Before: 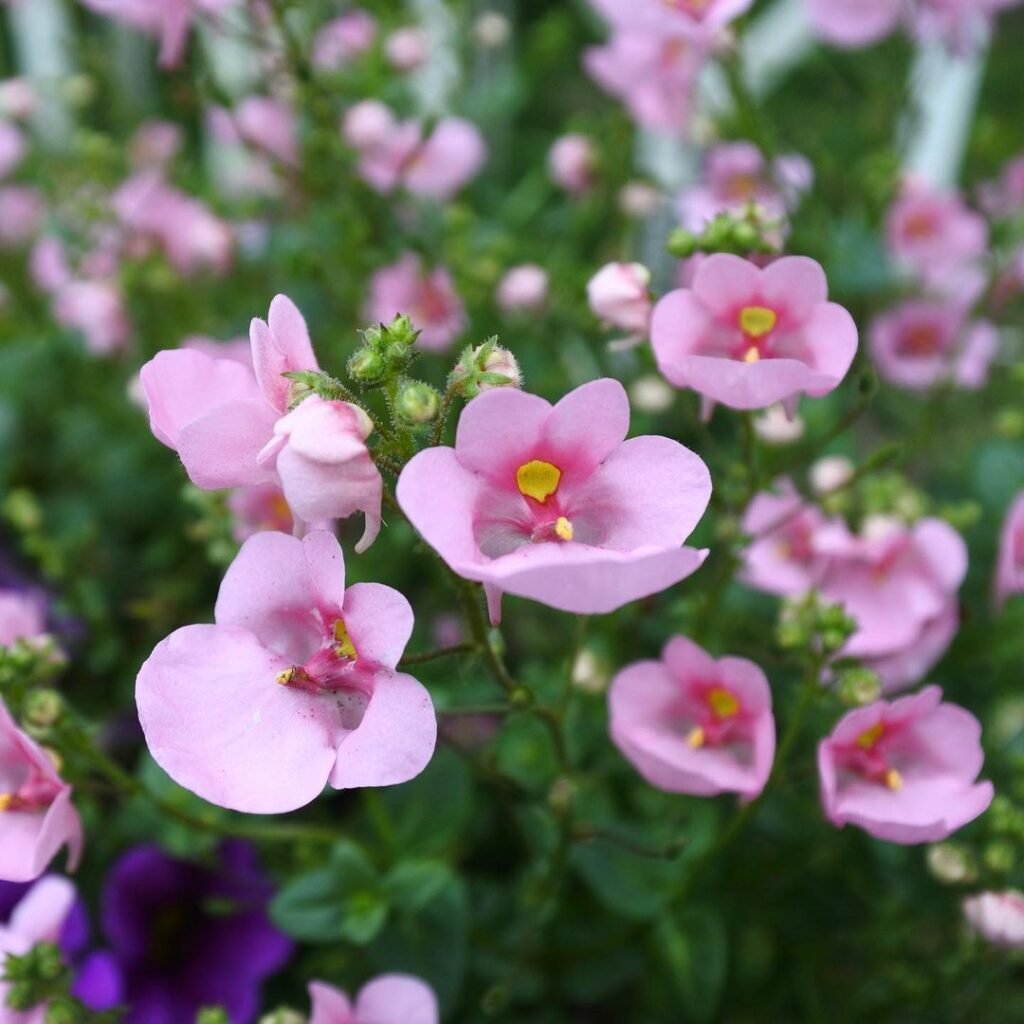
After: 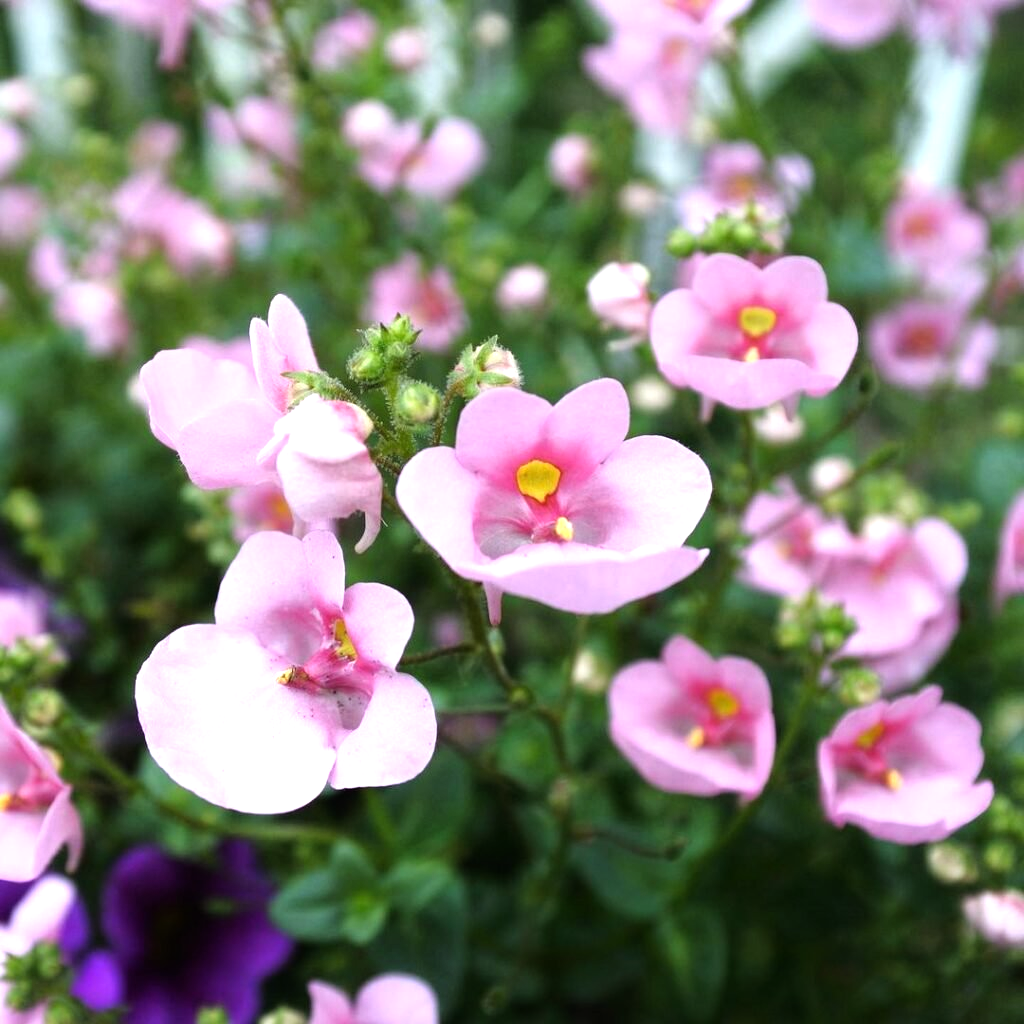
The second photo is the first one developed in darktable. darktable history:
tone equalizer: -8 EV -0.749 EV, -7 EV -0.717 EV, -6 EV -0.608 EV, -5 EV -0.405 EV, -3 EV 0.369 EV, -2 EV 0.6 EV, -1 EV 0.682 EV, +0 EV 0.738 EV
